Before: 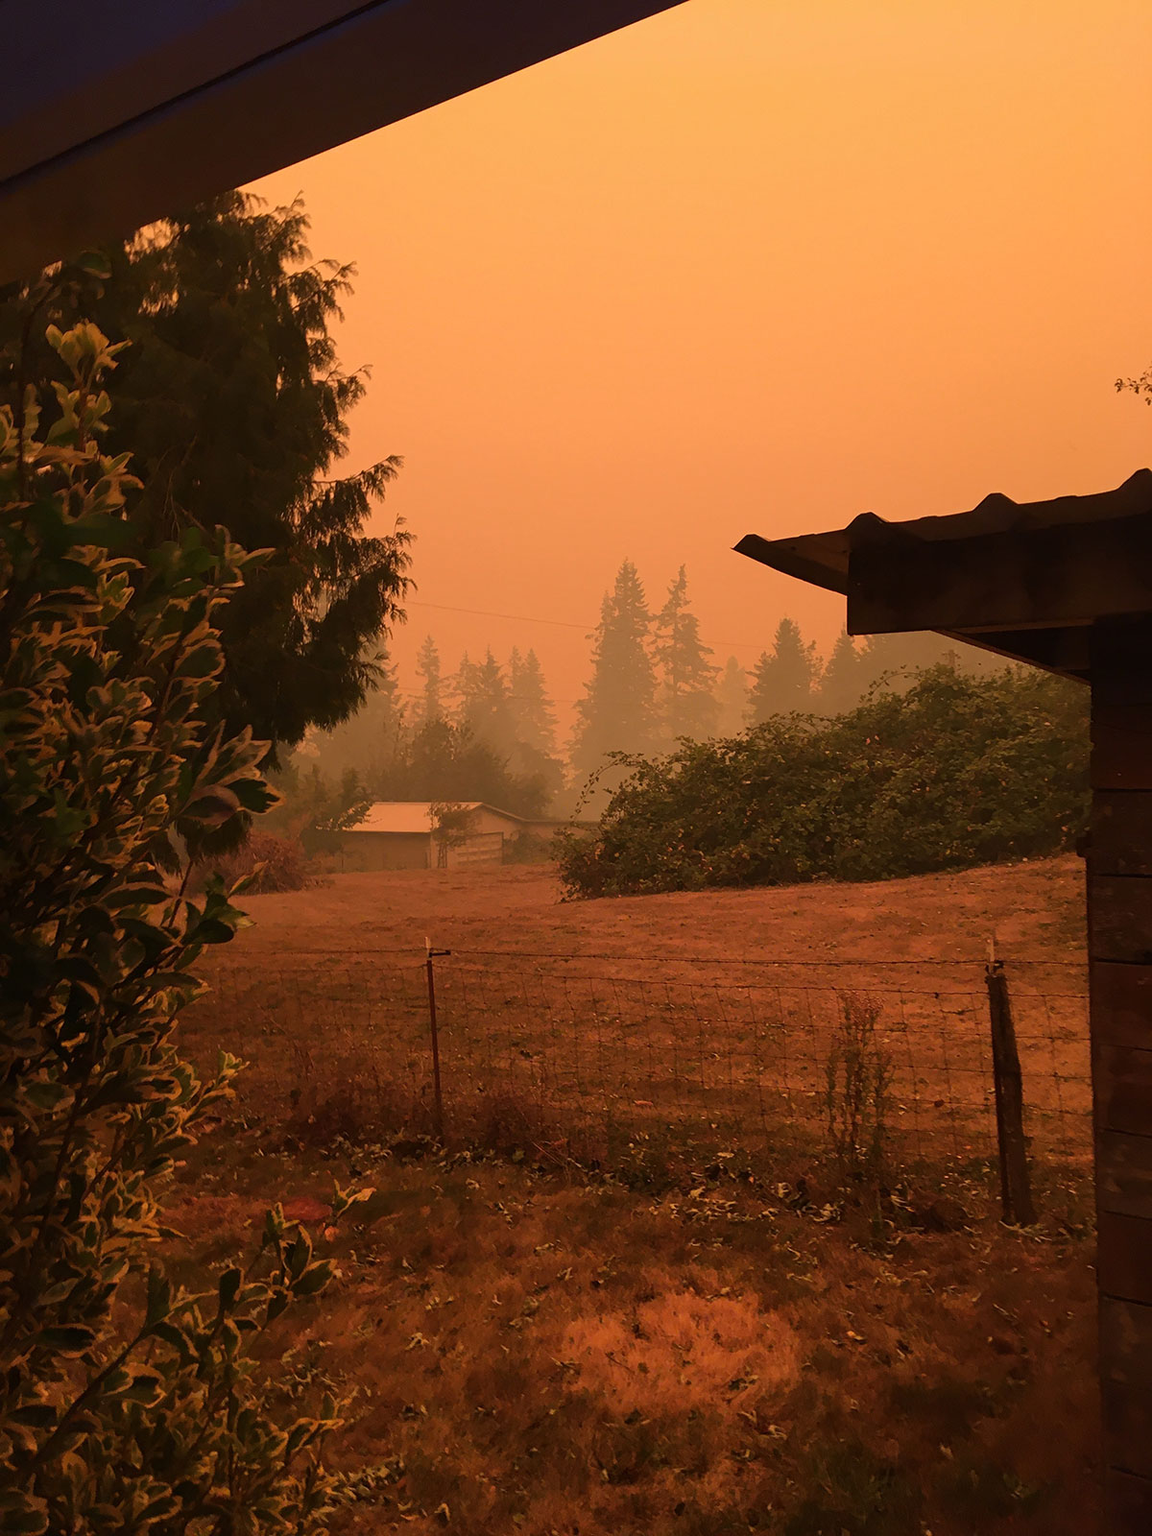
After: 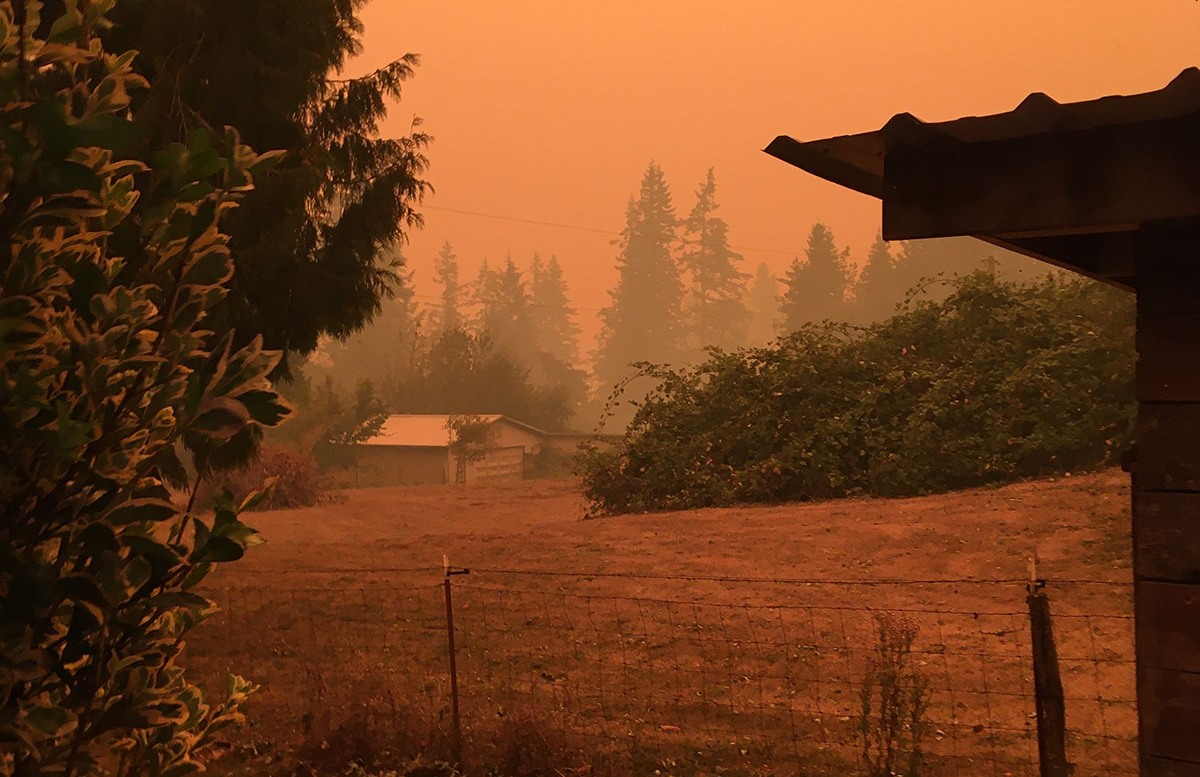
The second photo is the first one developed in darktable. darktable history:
crop and rotate: top 26.336%, bottom 25.086%
